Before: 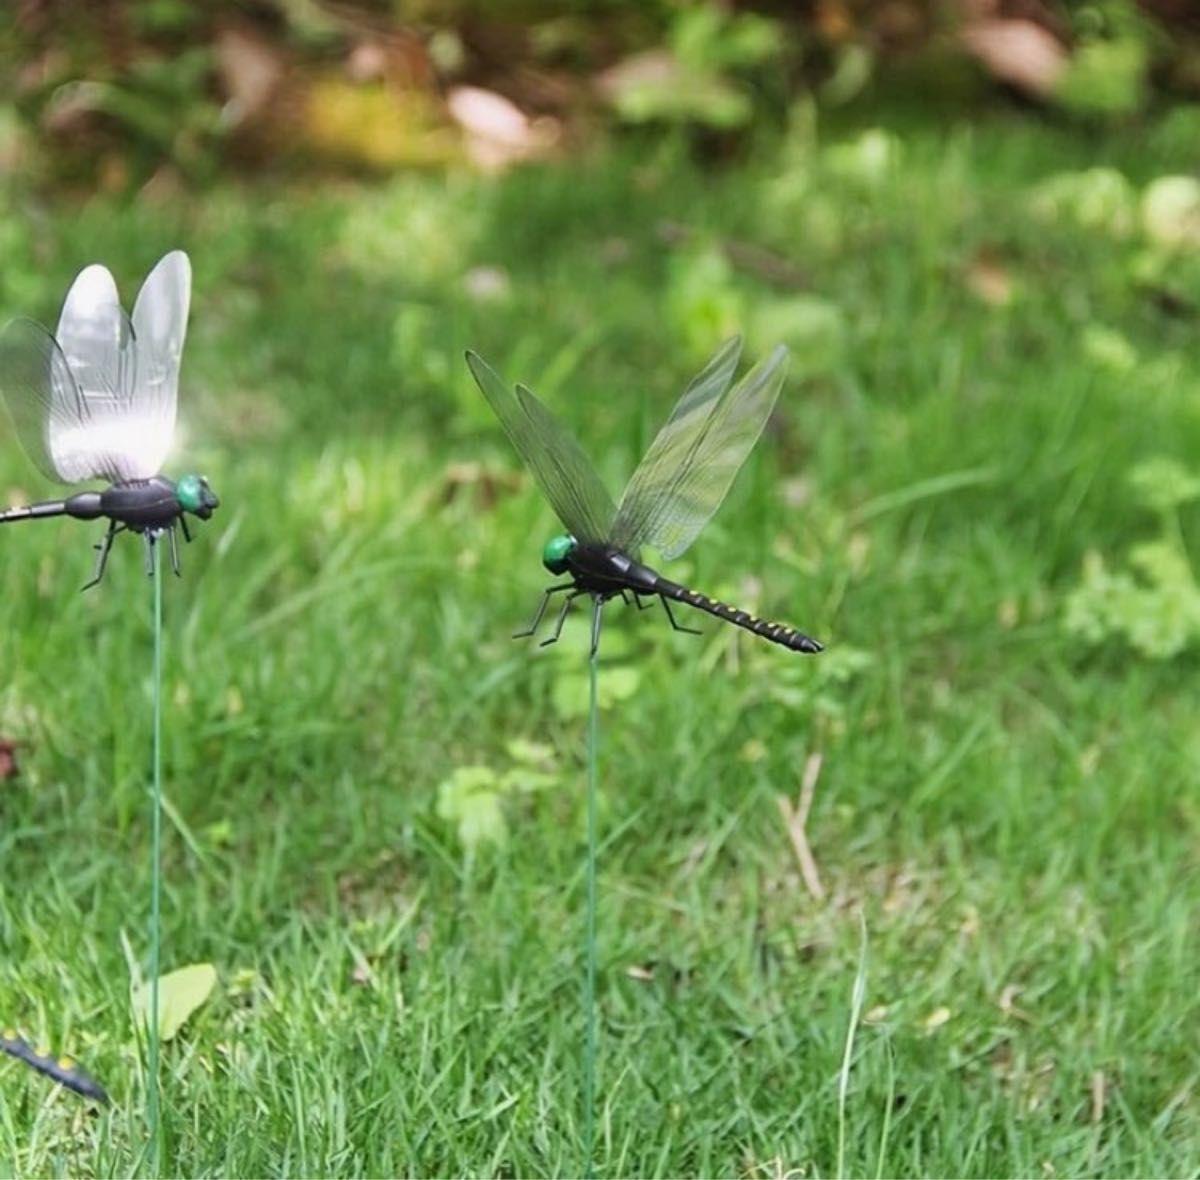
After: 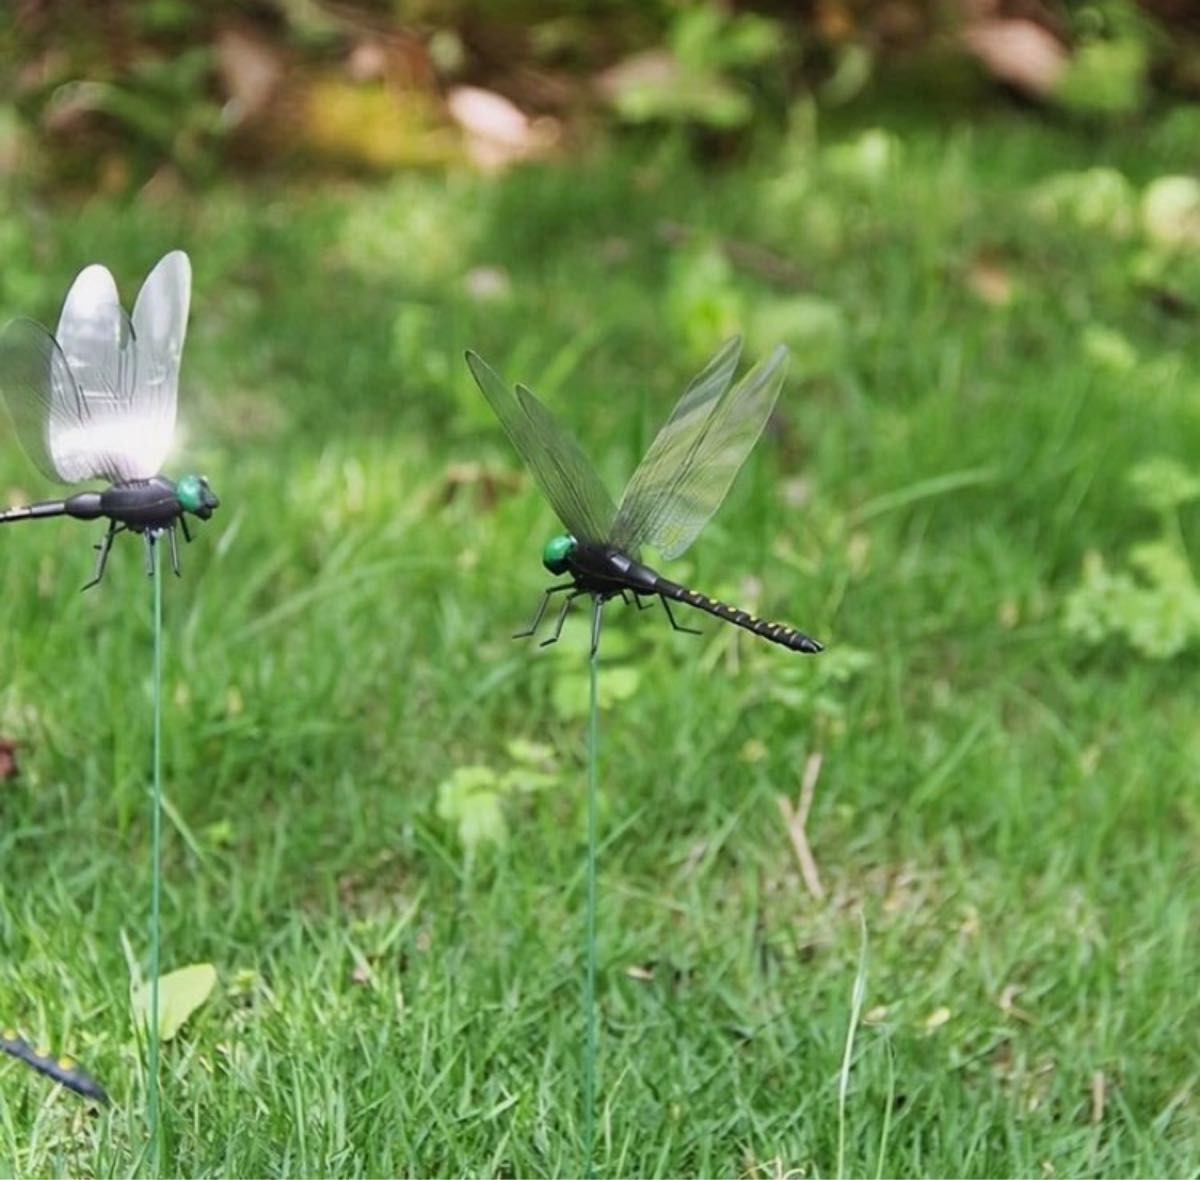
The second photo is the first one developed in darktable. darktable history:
exposure: exposure -0.065 EV, compensate highlight preservation false
